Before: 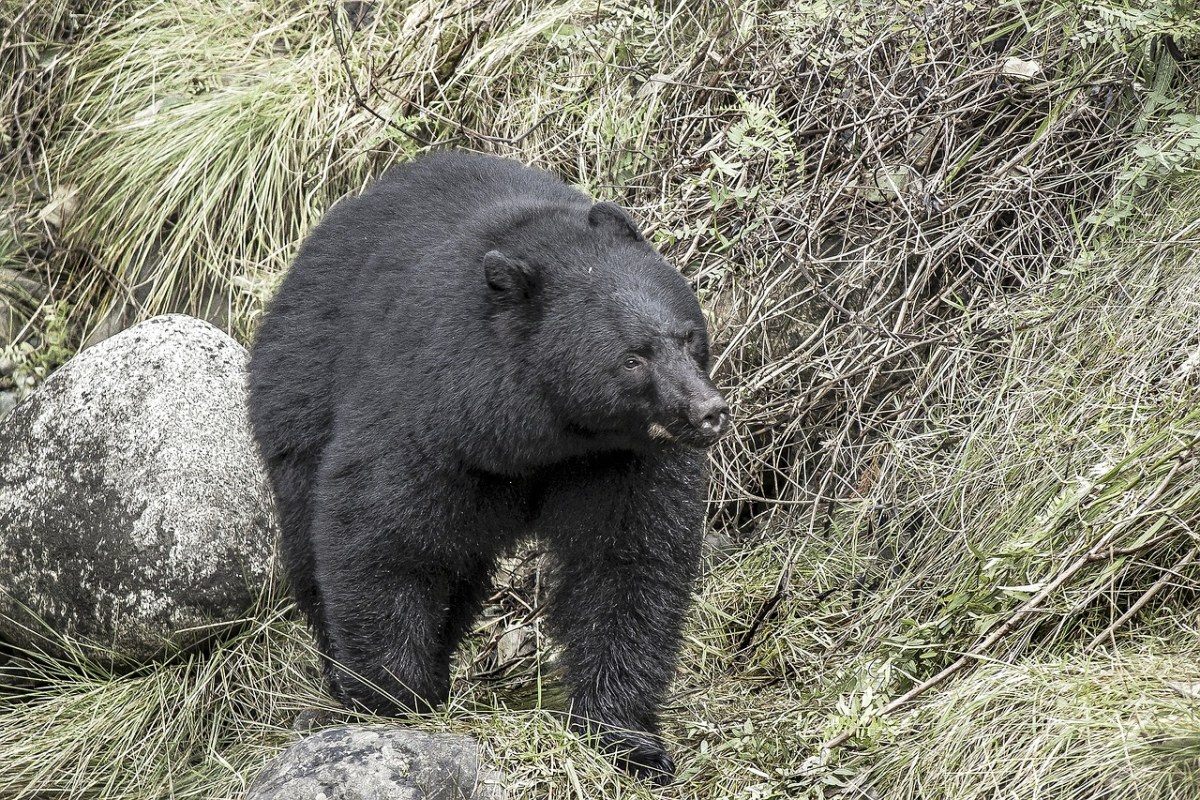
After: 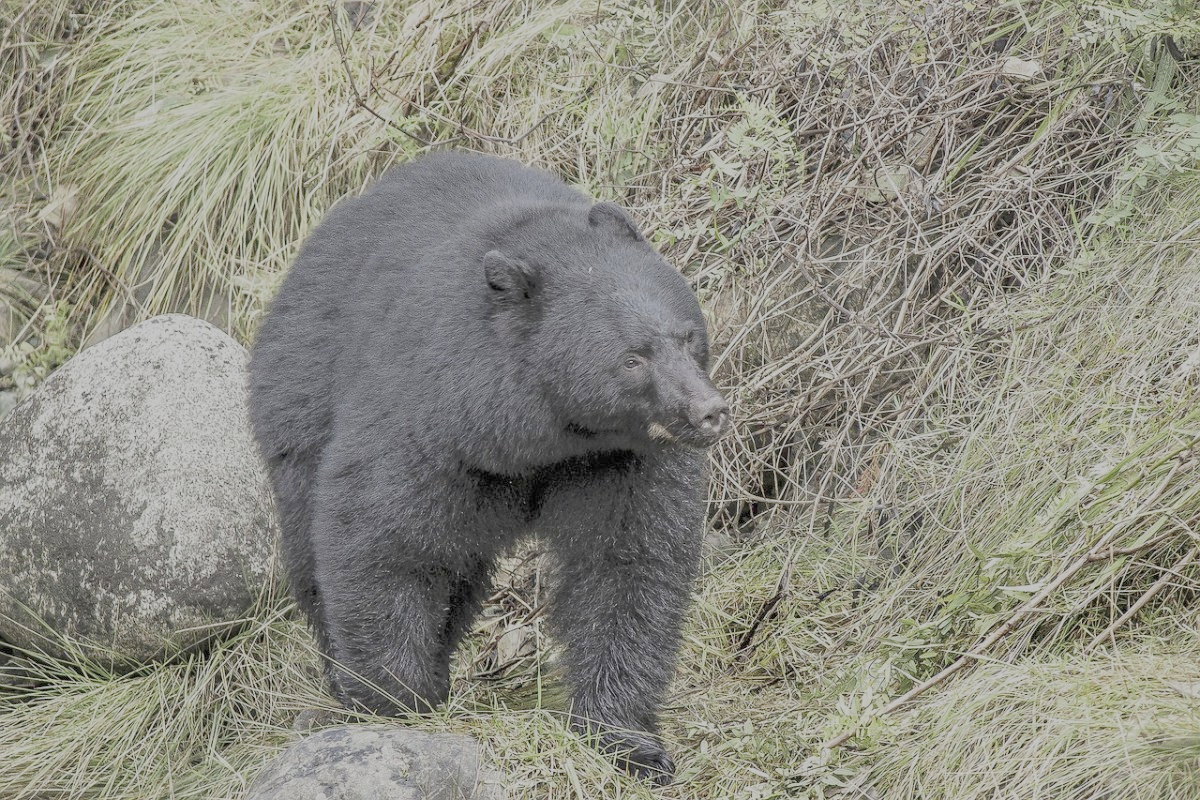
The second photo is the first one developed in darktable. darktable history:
exposure: black level correction 0, exposure 1.276 EV, compensate highlight preservation false
filmic rgb: black relative exposure -13.95 EV, white relative exposure 7.97 EV, threshold 2.95 EV, hardness 3.73, latitude 49.87%, contrast 0.514, enable highlight reconstruction true
